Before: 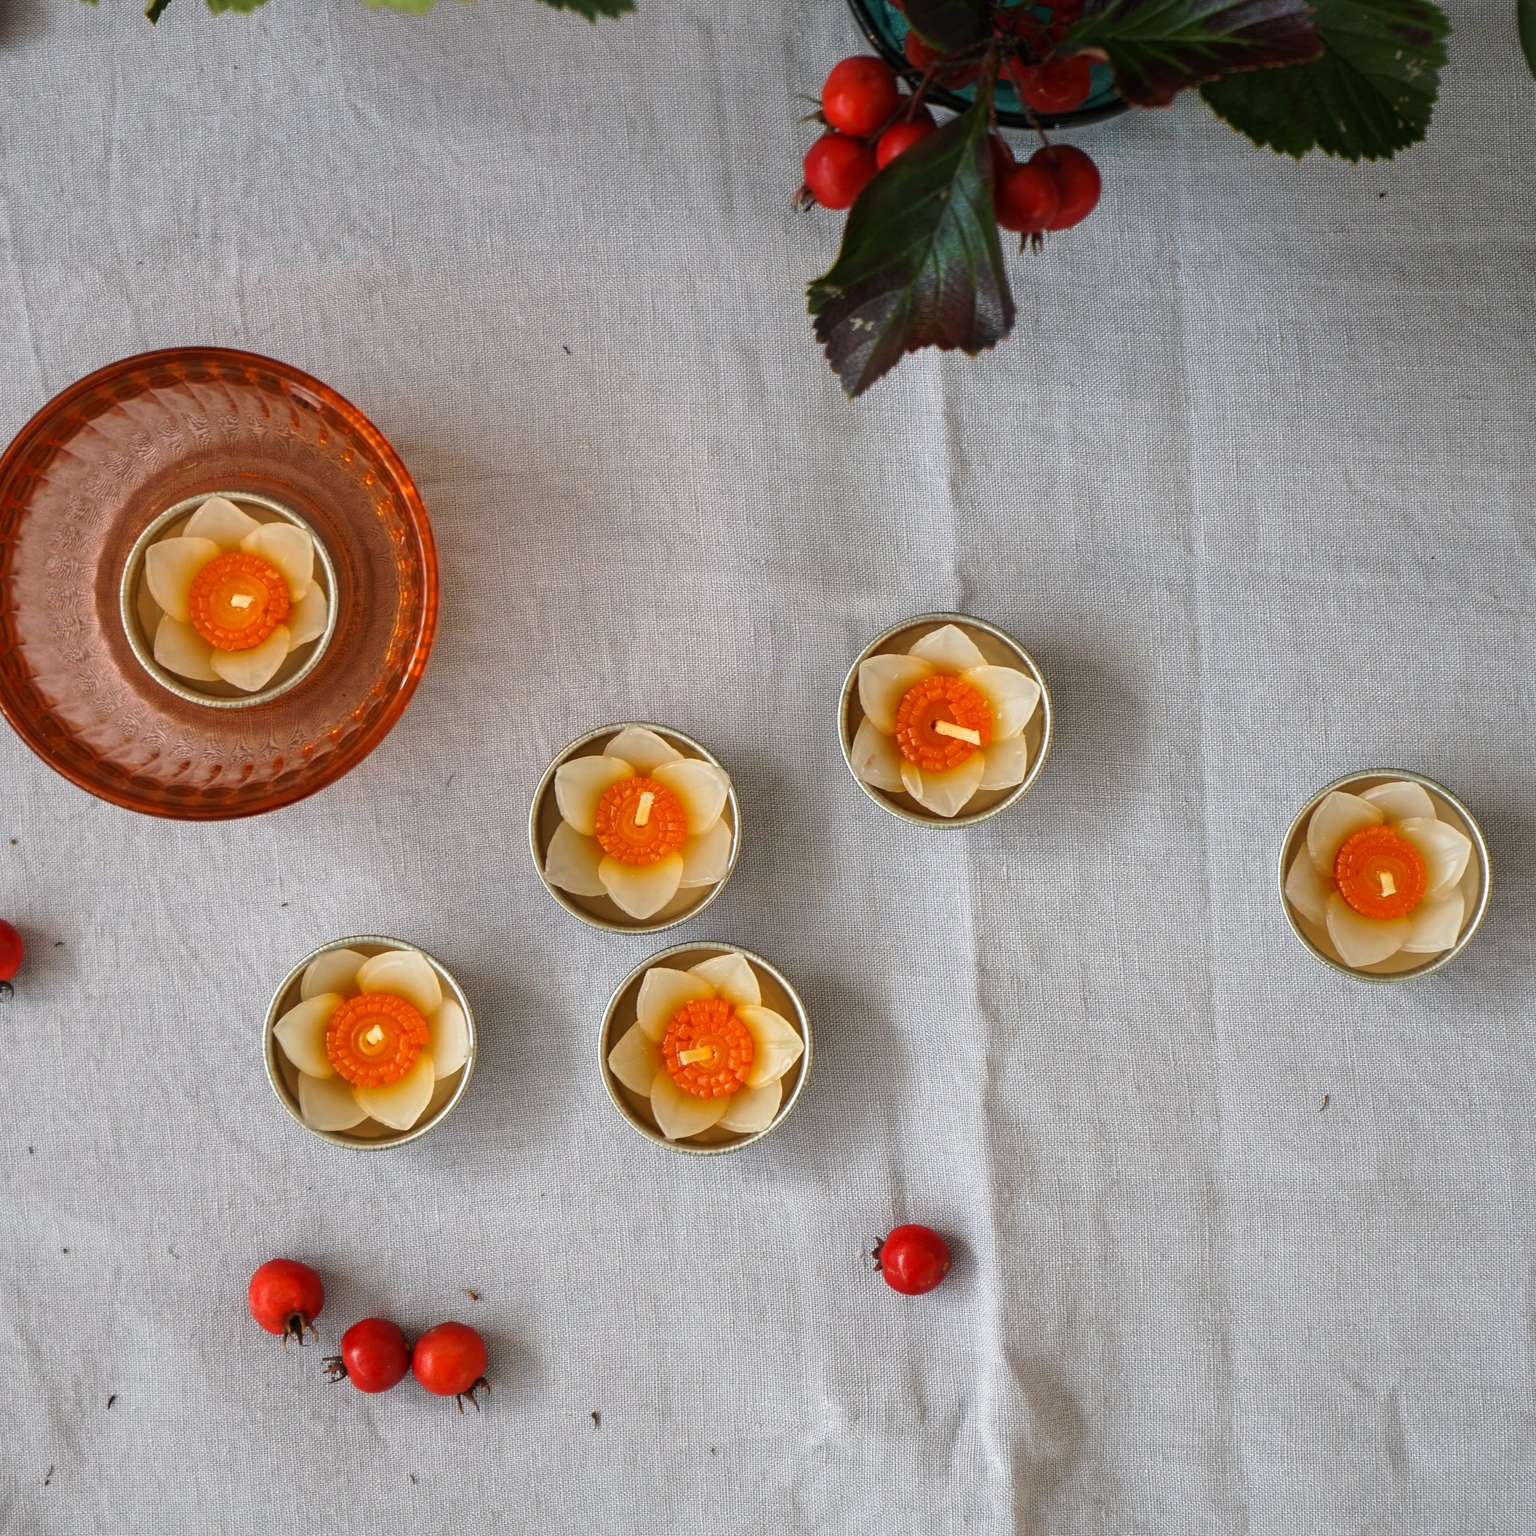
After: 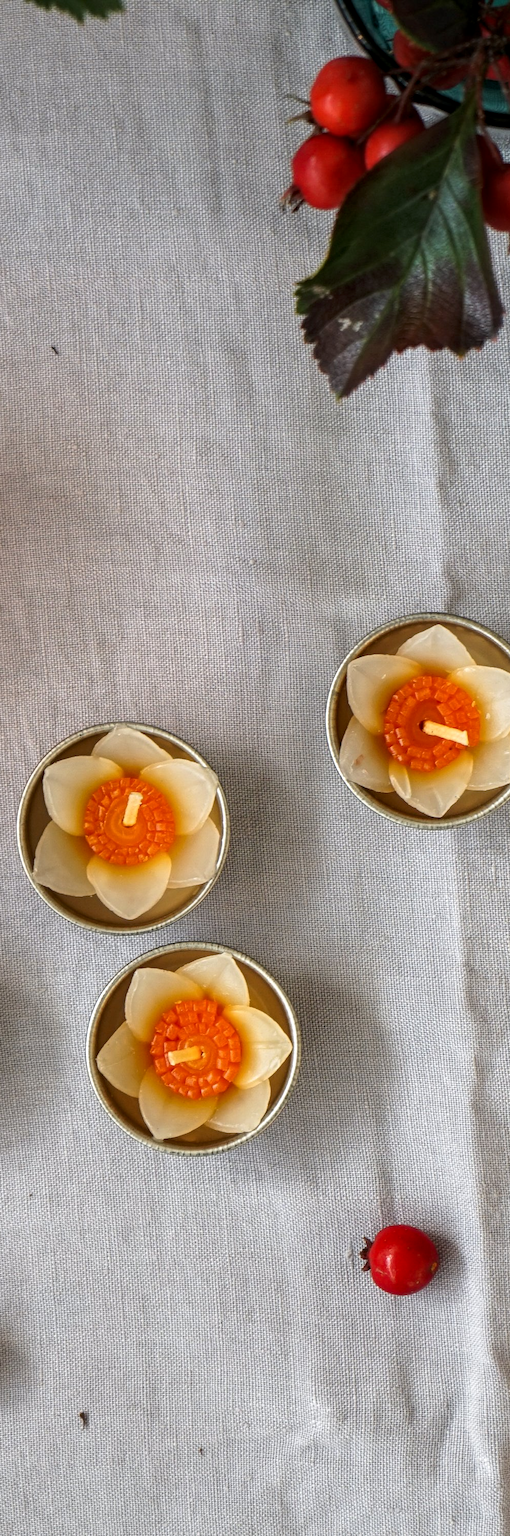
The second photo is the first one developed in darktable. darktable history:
local contrast: detail 130%
crop: left 33.36%, right 33.36%
